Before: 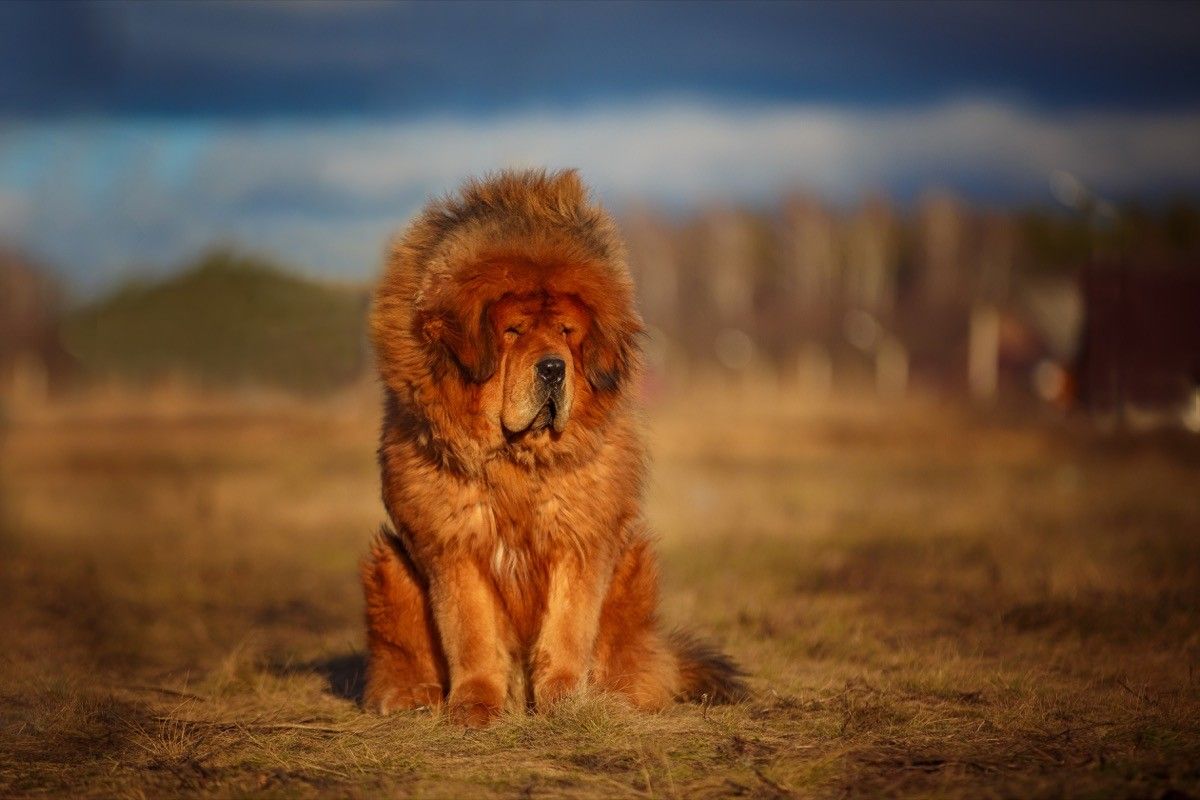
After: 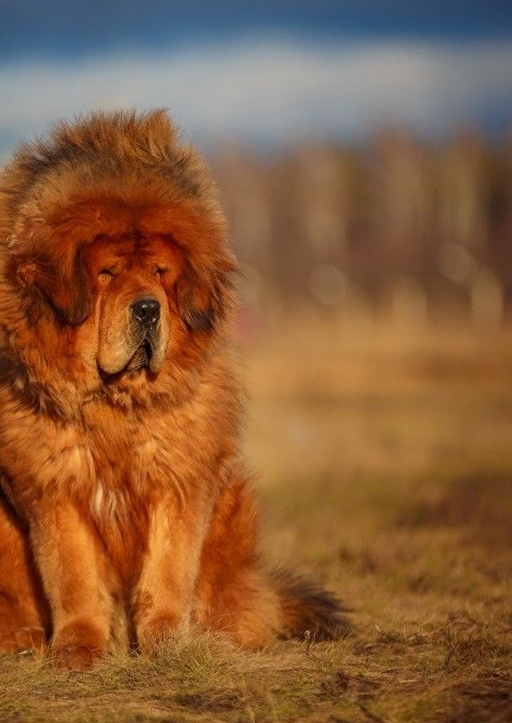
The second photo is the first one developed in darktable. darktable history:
crop: left 33.452%, top 6.025%, right 23.155%
rotate and perspective: rotation -1.42°, crop left 0.016, crop right 0.984, crop top 0.035, crop bottom 0.965
